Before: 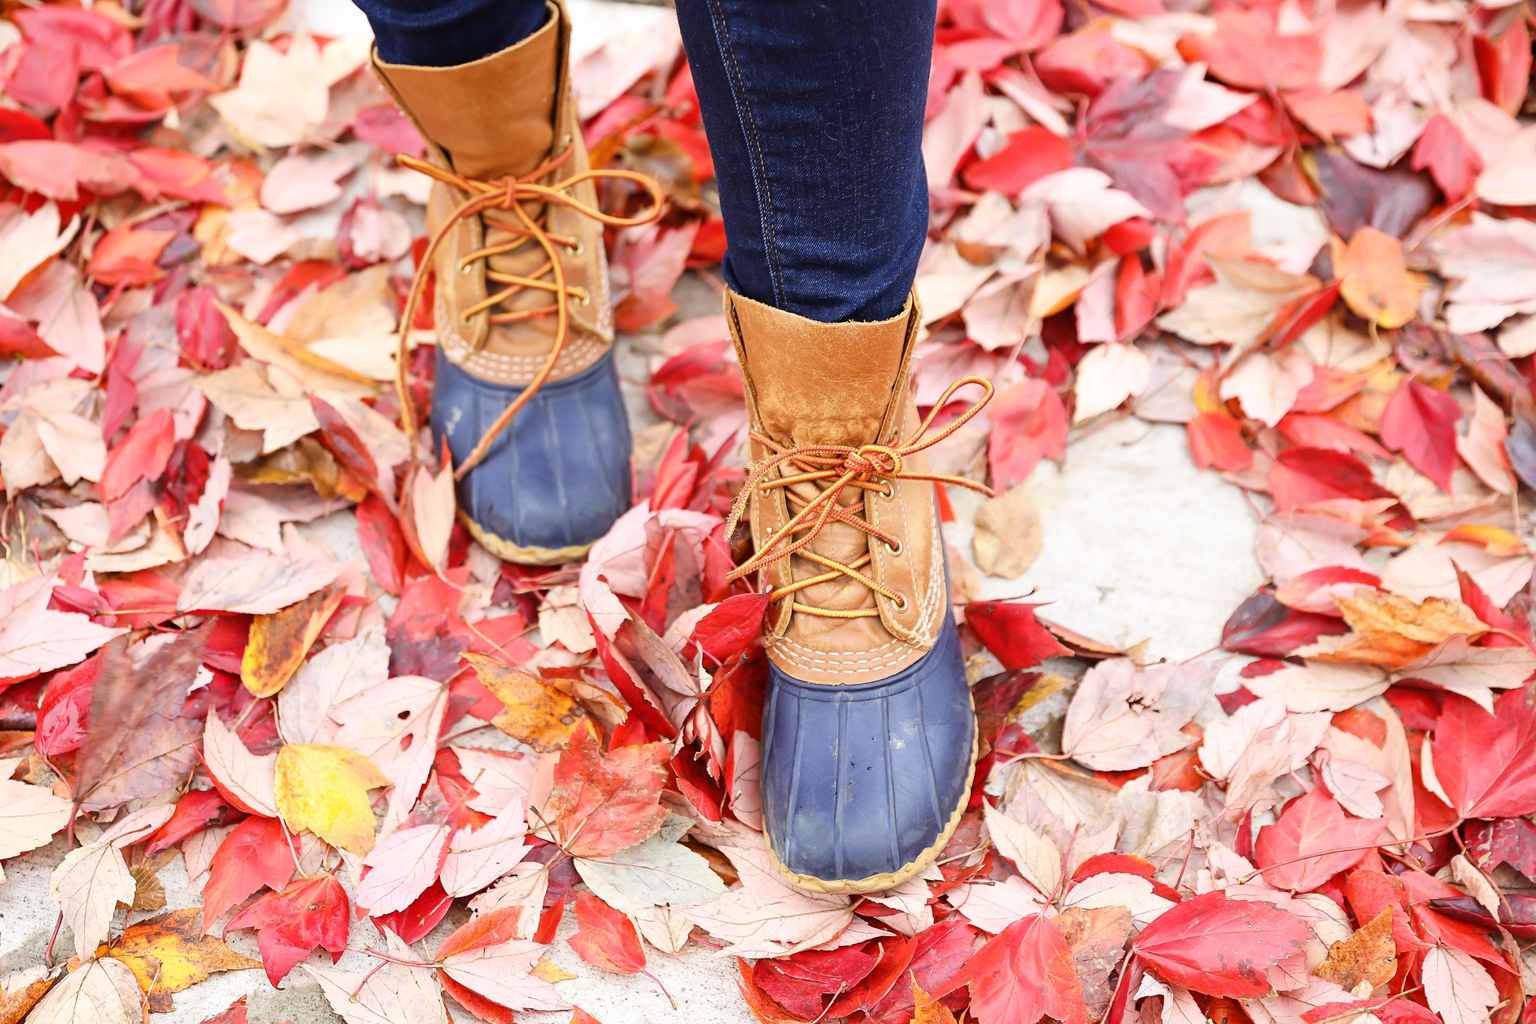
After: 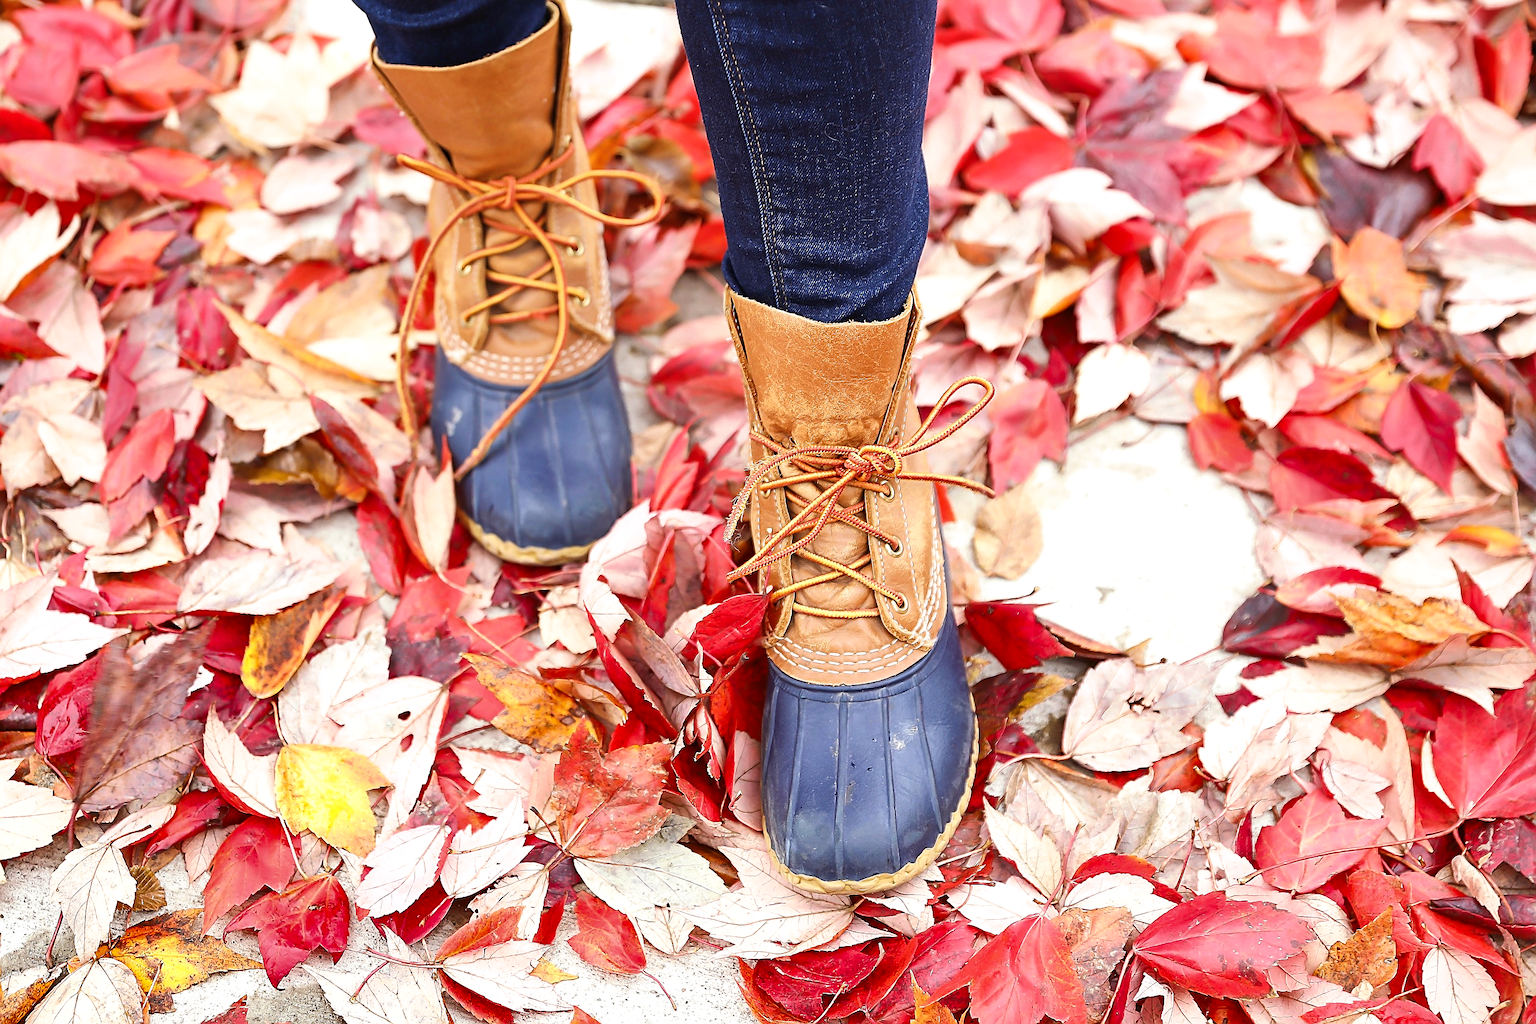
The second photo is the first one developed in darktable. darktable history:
exposure: exposure 0.2 EV, compensate highlight preservation false
sharpen: radius 1.4, amount 1.25, threshold 0.7
shadows and highlights: radius 337.17, shadows 29.01, soften with gaussian
split-toning: shadows › saturation 0.61, highlights › saturation 0.58, balance -28.74, compress 87.36%
